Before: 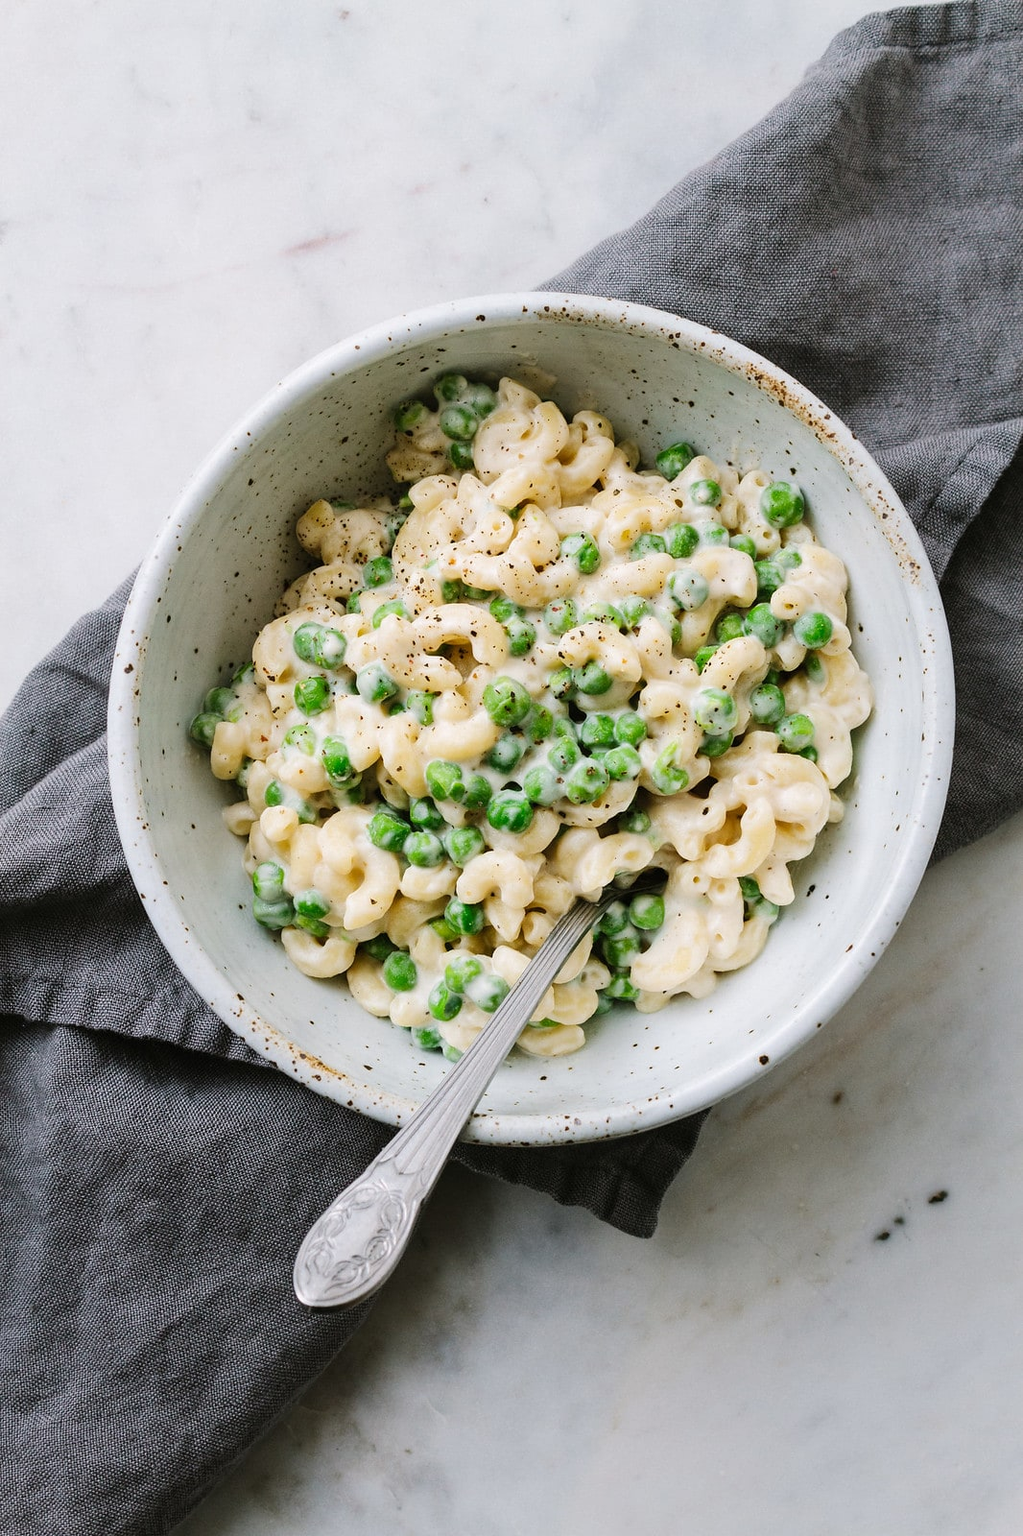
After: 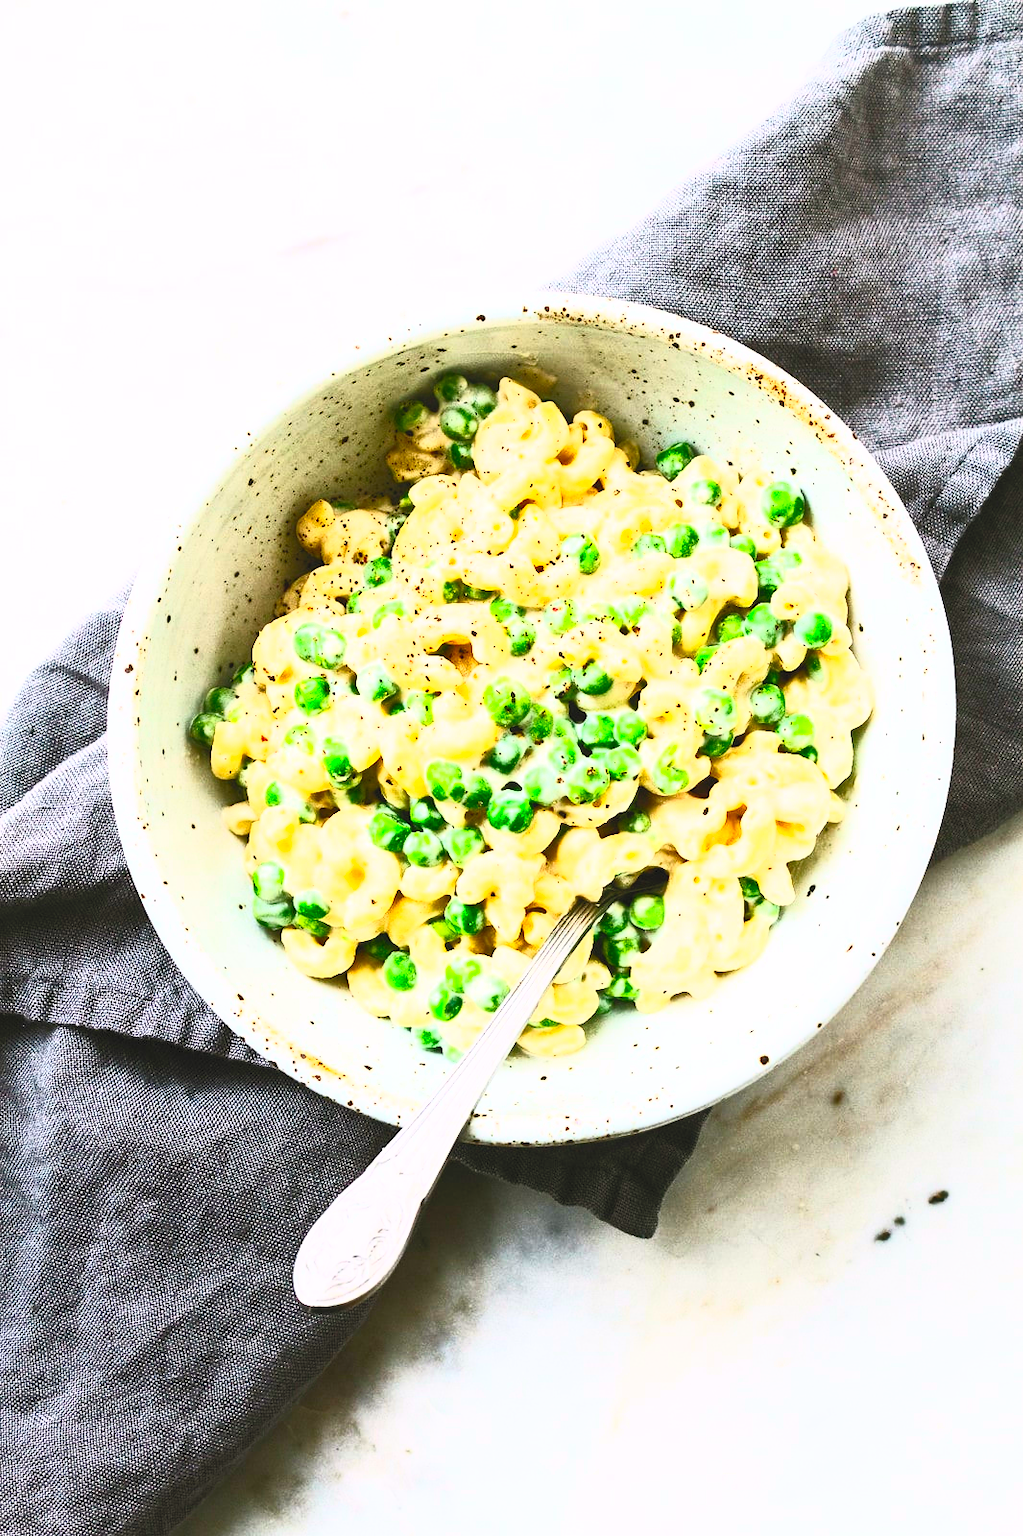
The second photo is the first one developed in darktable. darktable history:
white balance: red 1.009, blue 0.985
contrast brightness saturation: contrast 1, brightness 1, saturation 1
